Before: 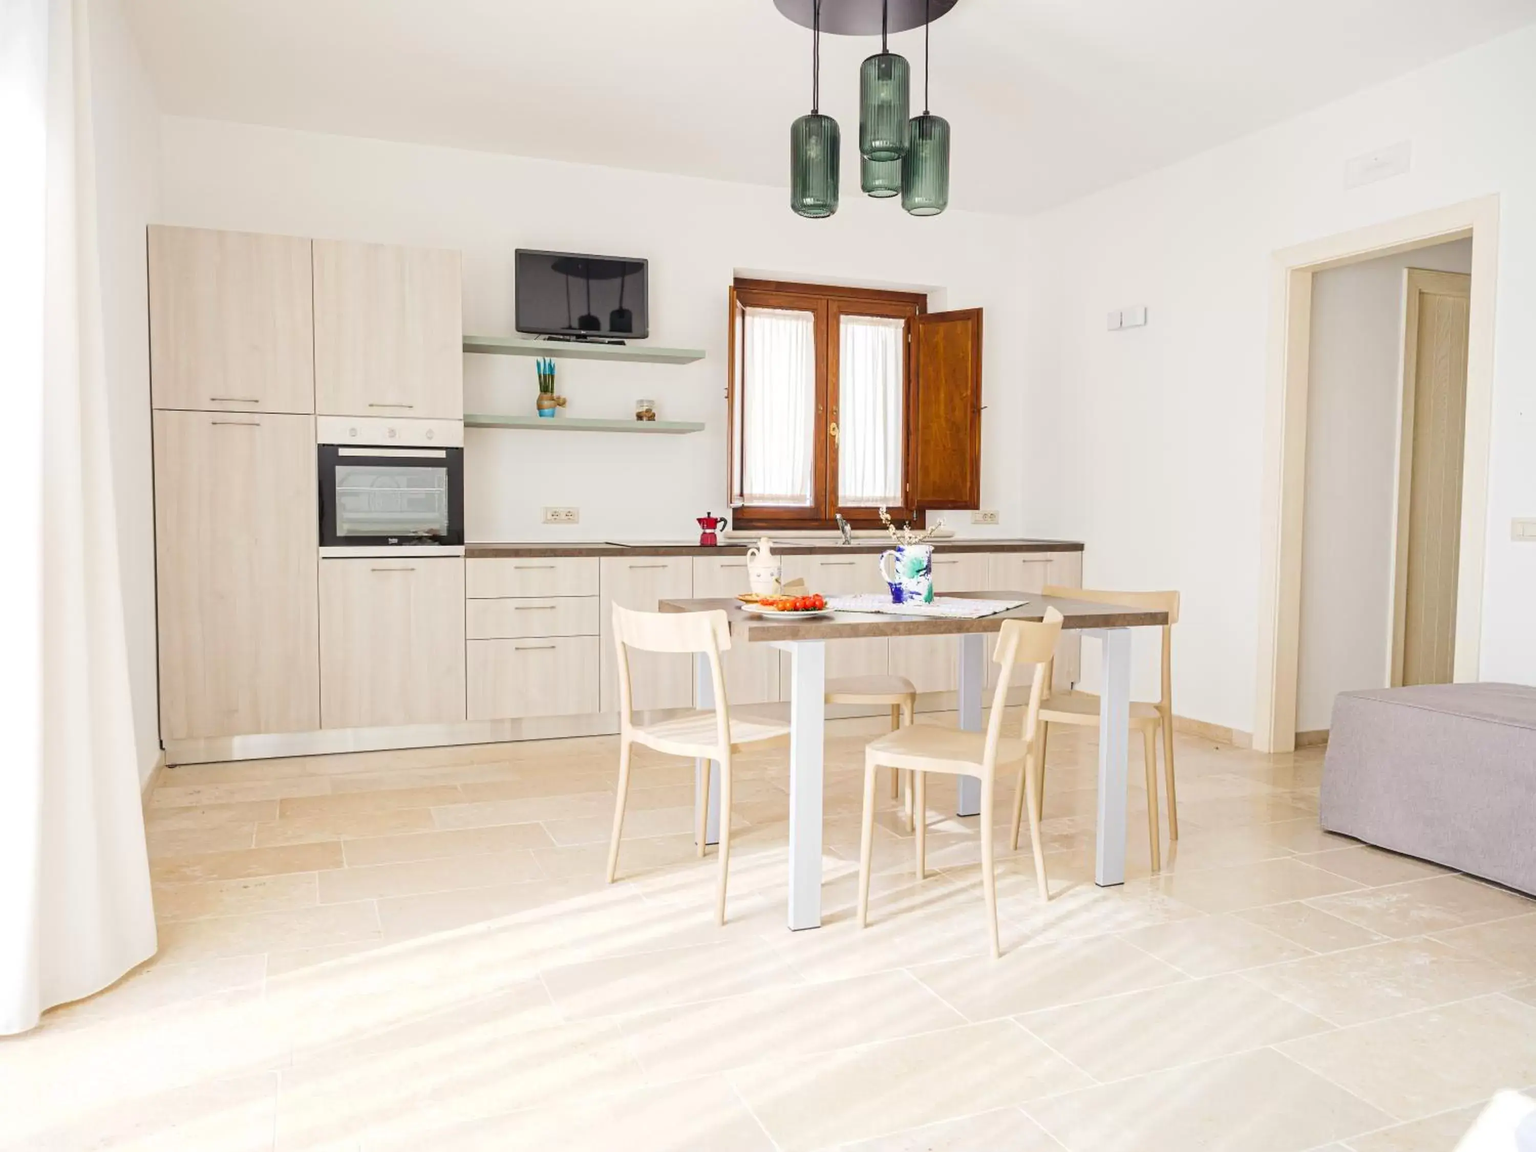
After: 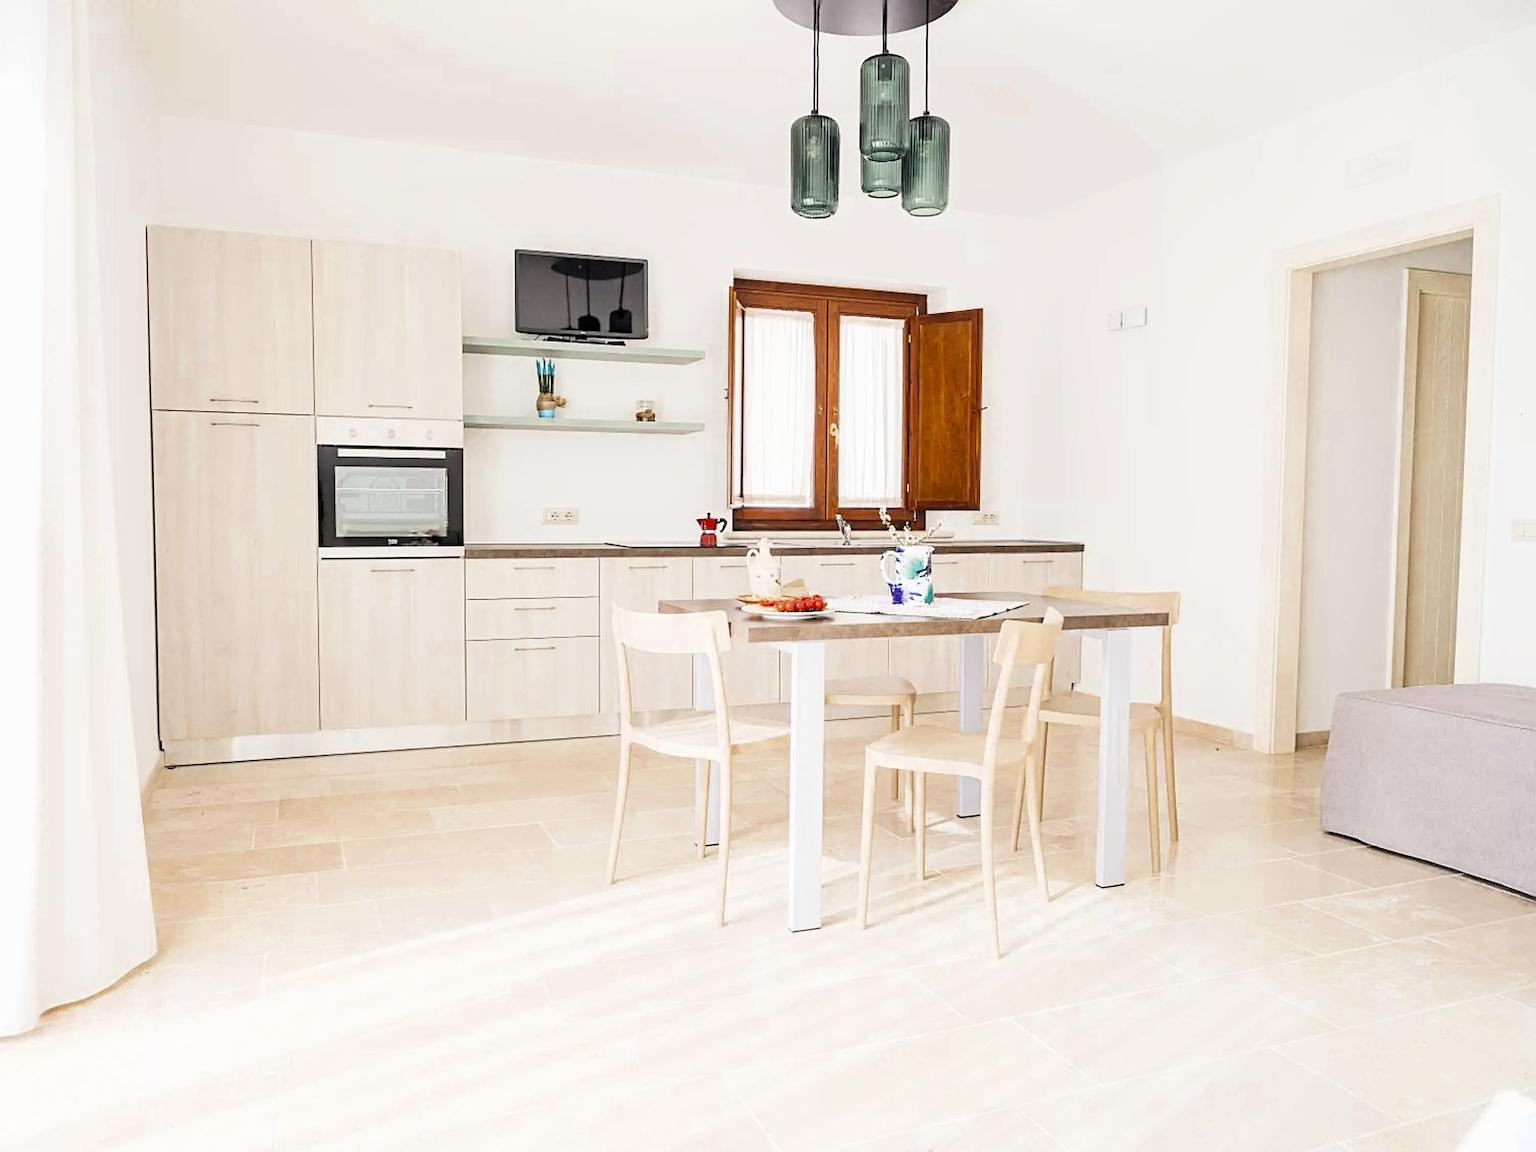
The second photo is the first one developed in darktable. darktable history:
exposure: black level correction 0, exposure 0.5 EV, compensate highlight preservation false
crop and rotate: left 0.068%, bottom 0.007%
color zones: curves: ch0 [(0, 0.5) (0.125, 0.4) (0.25, 0.5) (0.375, 0.4) (0.5, 0.4) (0.625, 0.6) (0.75, 0.6) (0.875, 0.5)]; ch1 [(0, 0.4) (0.125, 0.5) (0.25, 0.4) (0.375, 0.4) (0.5, 0.4) (0.625, 0.4) (0.75, 0.5) (0.875, 0.4)]; ch2 [(0, 0.6) (0.125, 0.5) (0.25, 0.5) (0.375, 0.6) (0.5, 0.6) (0.625, 0.5) (0.75, 0.5) (0.875, 0.5)]
sharpen: radius 3.086
filmic rgb: black relative exposure -11.76 EV, white relative exposure 5.41 EV, hardness 4.49, latitude 50.25%, contrast 1.144
